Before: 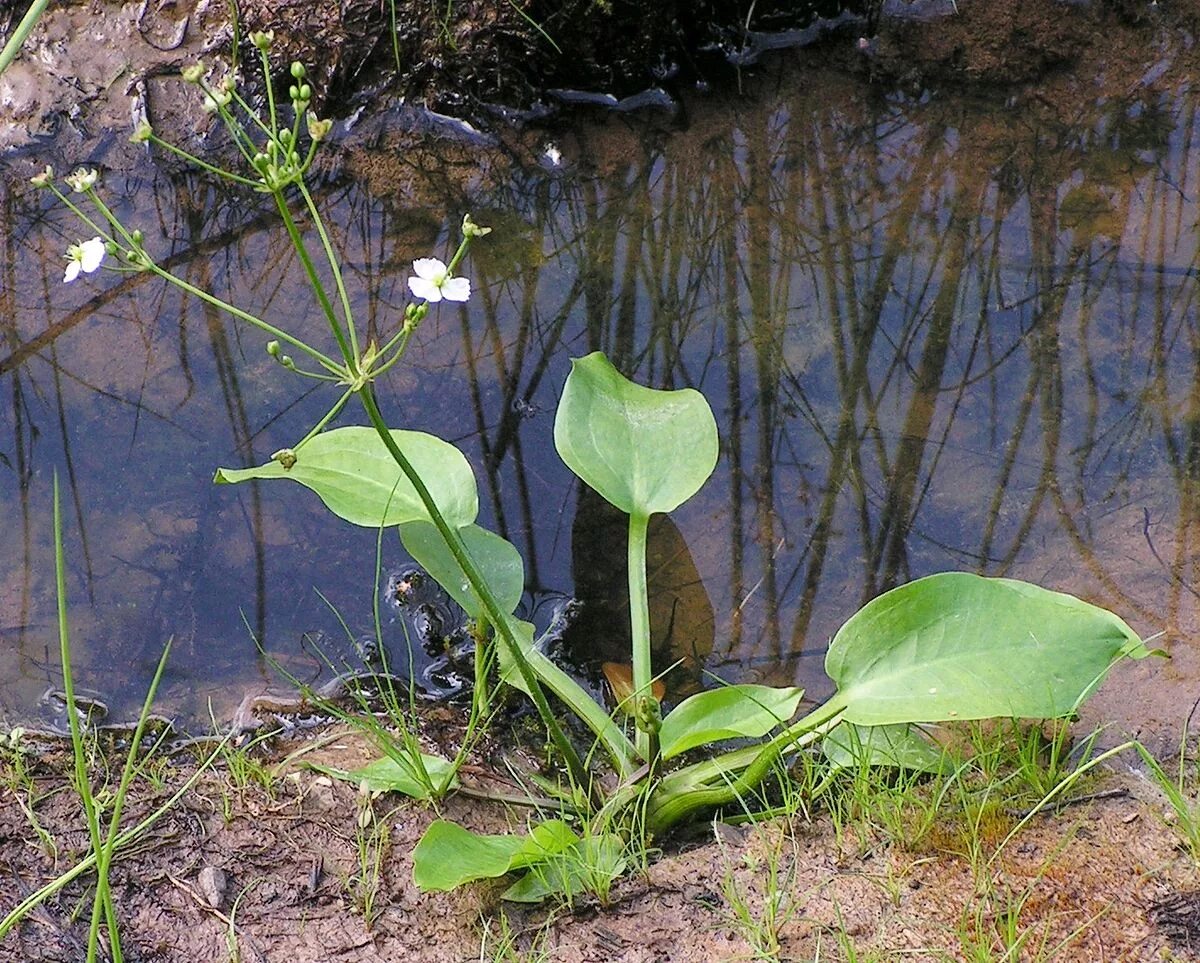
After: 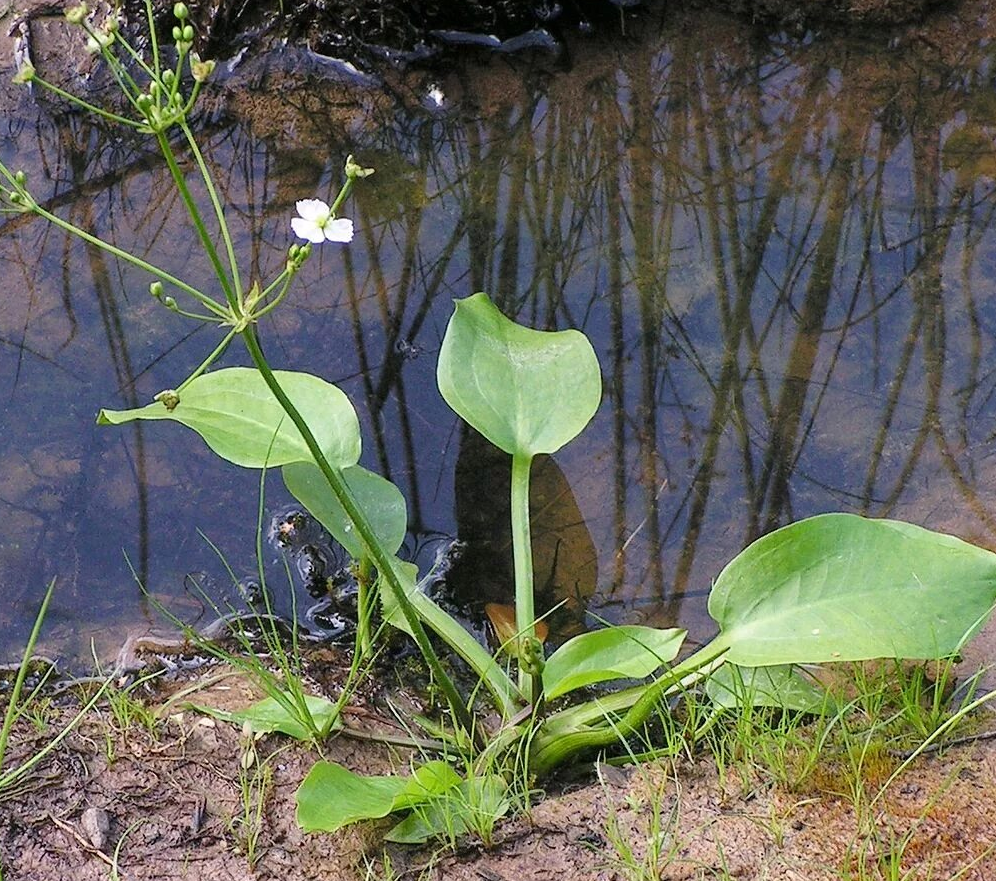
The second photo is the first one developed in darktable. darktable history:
crop: left 9.831%, top 6.206%, right 7.103%, bottom 2.215%
